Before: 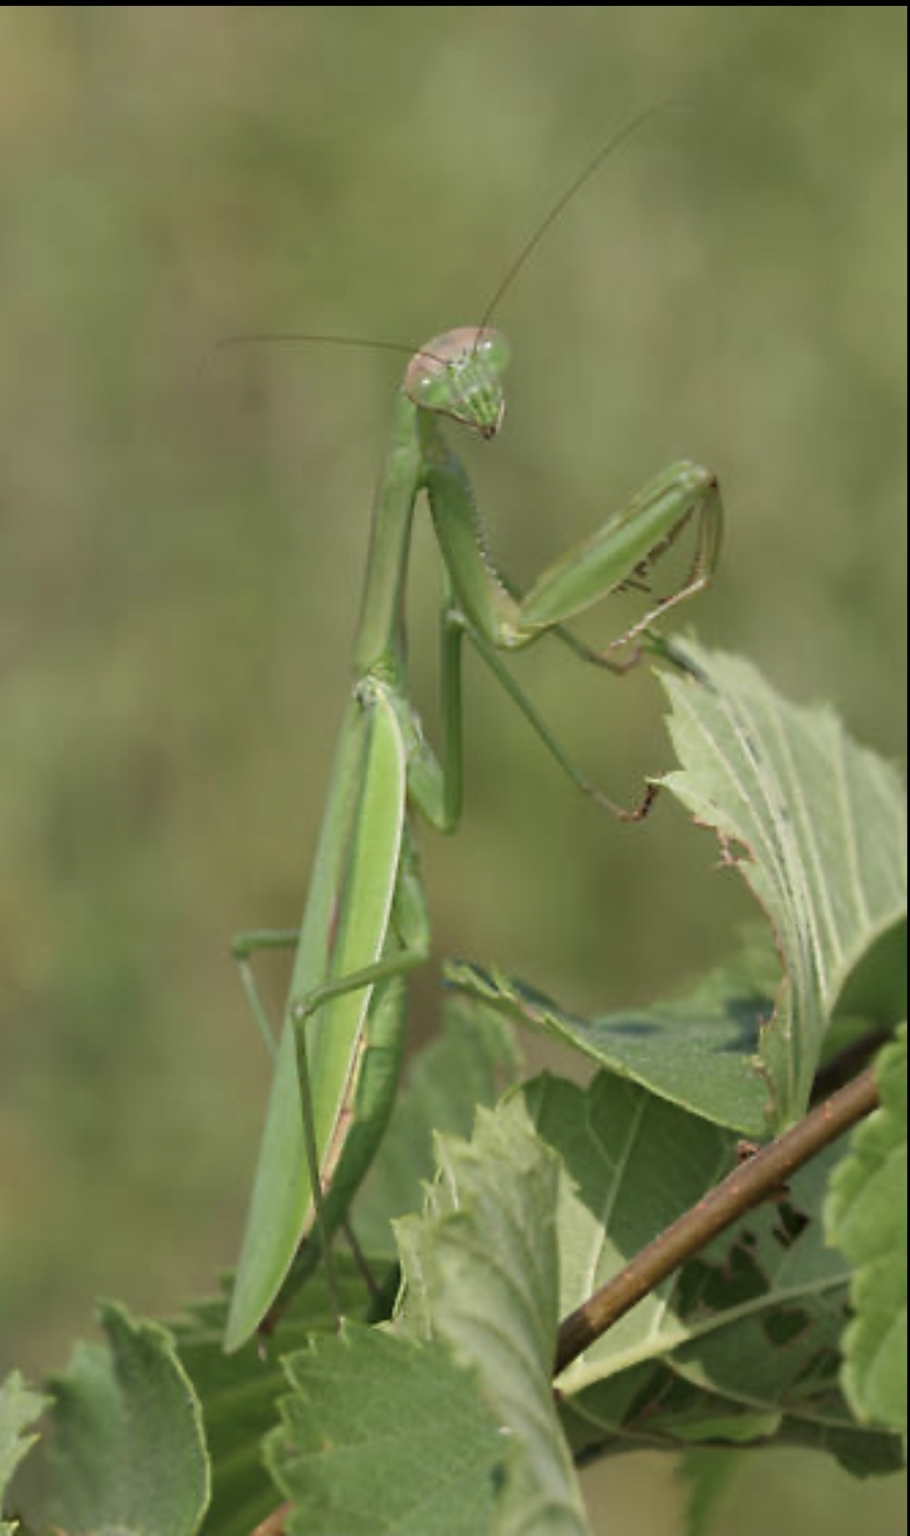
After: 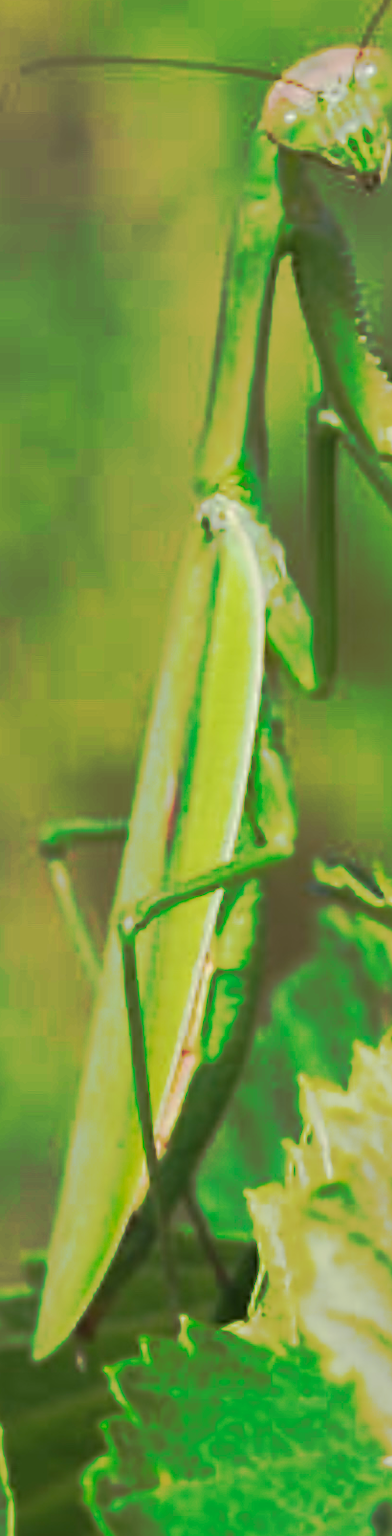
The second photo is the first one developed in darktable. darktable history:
crop and rotate: left 21.935%, top 18.95%, right 44.412%, bottom 2.979%
tone curve: curves: ch0 [(0, 0) (0.003, 0.003) (0.011, 0.01) (0.025, 0.023) (0.044, 0.042) (0.069, 0.065) (0.1, 0.094) (0.136, 0.127) (0.177, 0.166) (0.224, 0.211) (0.277, 0.26) (0.335, 0.315) (0.399, 0.375) (0.468, 0.44) (0.543, 0.658) (0.623, 0.718) (0.709, 0.782) (0.801, 0.851) (0.898, 0.923) (1, 1)], preserve colors none
